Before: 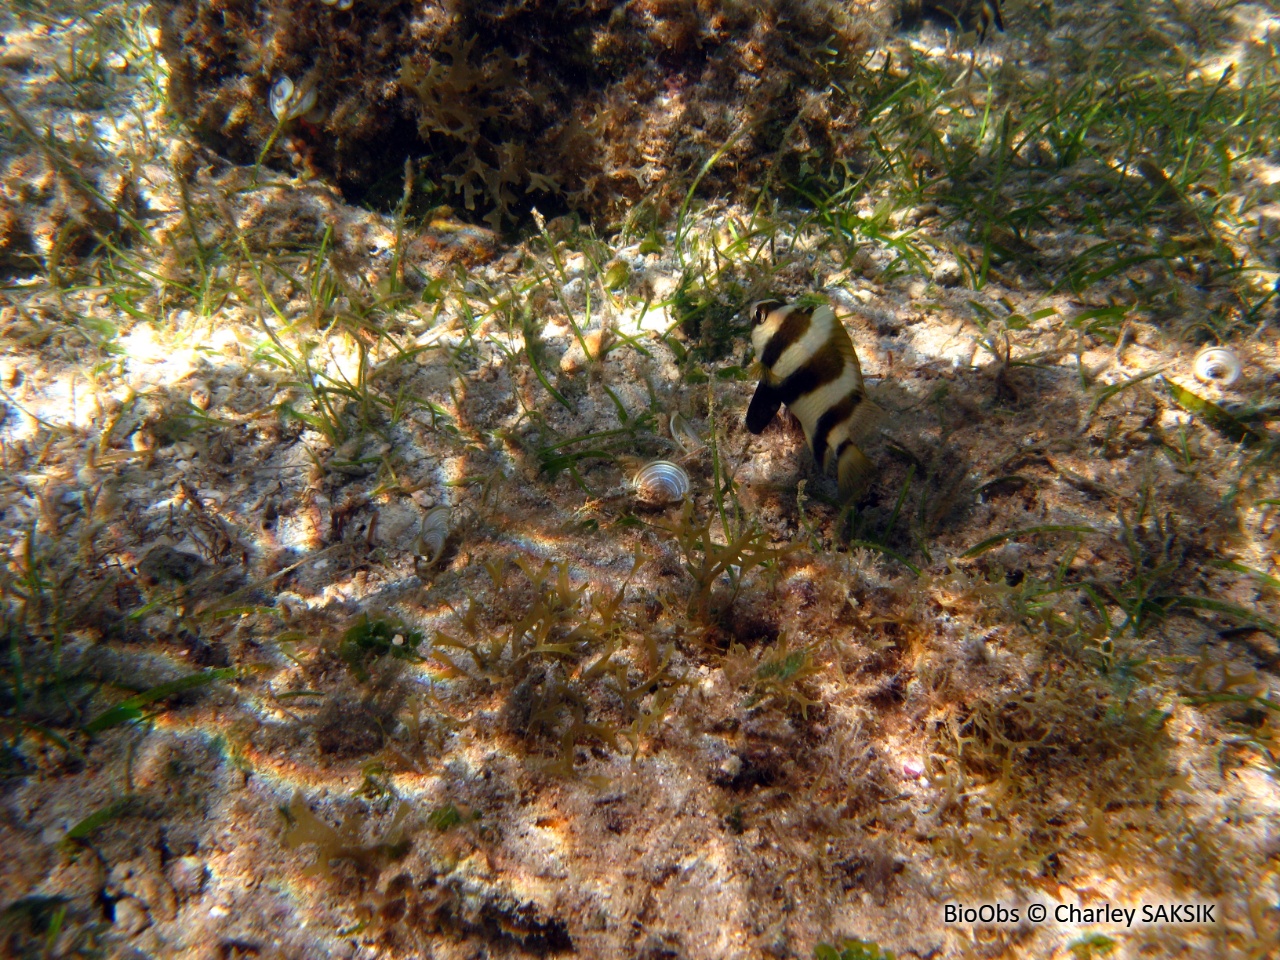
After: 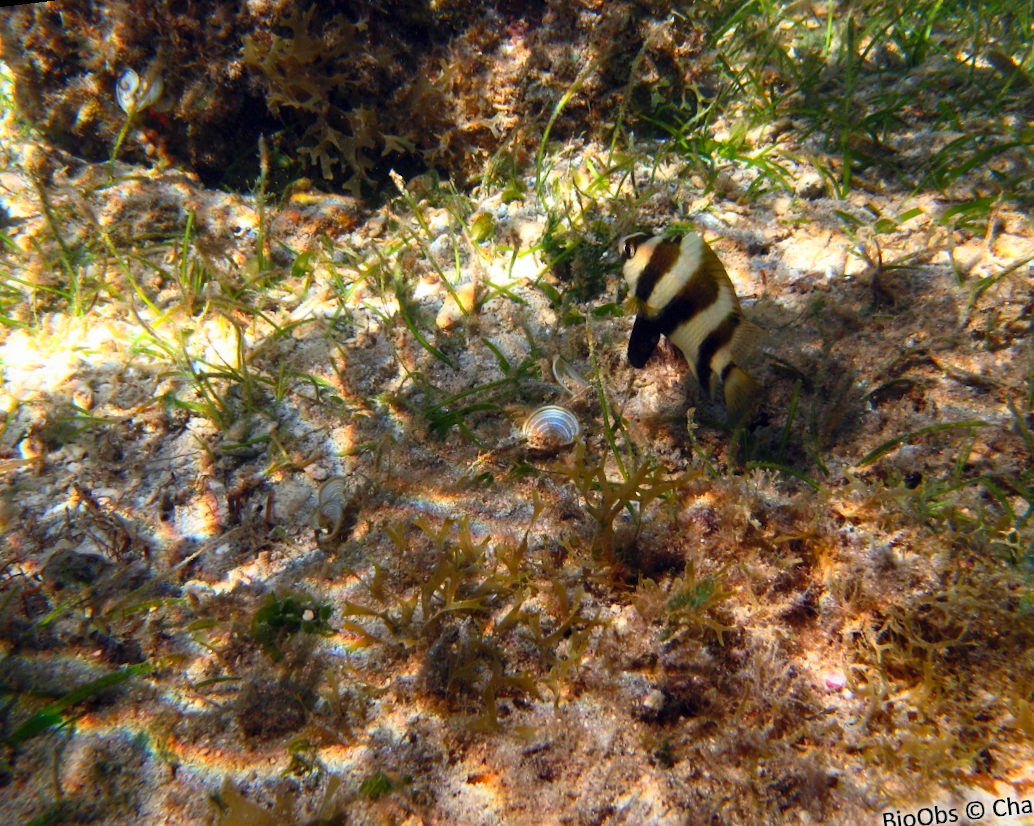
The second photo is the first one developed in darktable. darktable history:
crop and rotate: left 11.831%, top 11.346%, right 13.429%, bottom 13.899%
contrast brightness saturation: contrast 0.2, brightness 0.16, saturation 0.22
rotate and perspective: rotation -6.83°, automatic cropping off
graduated density: rotation -180°, offset 27.42
